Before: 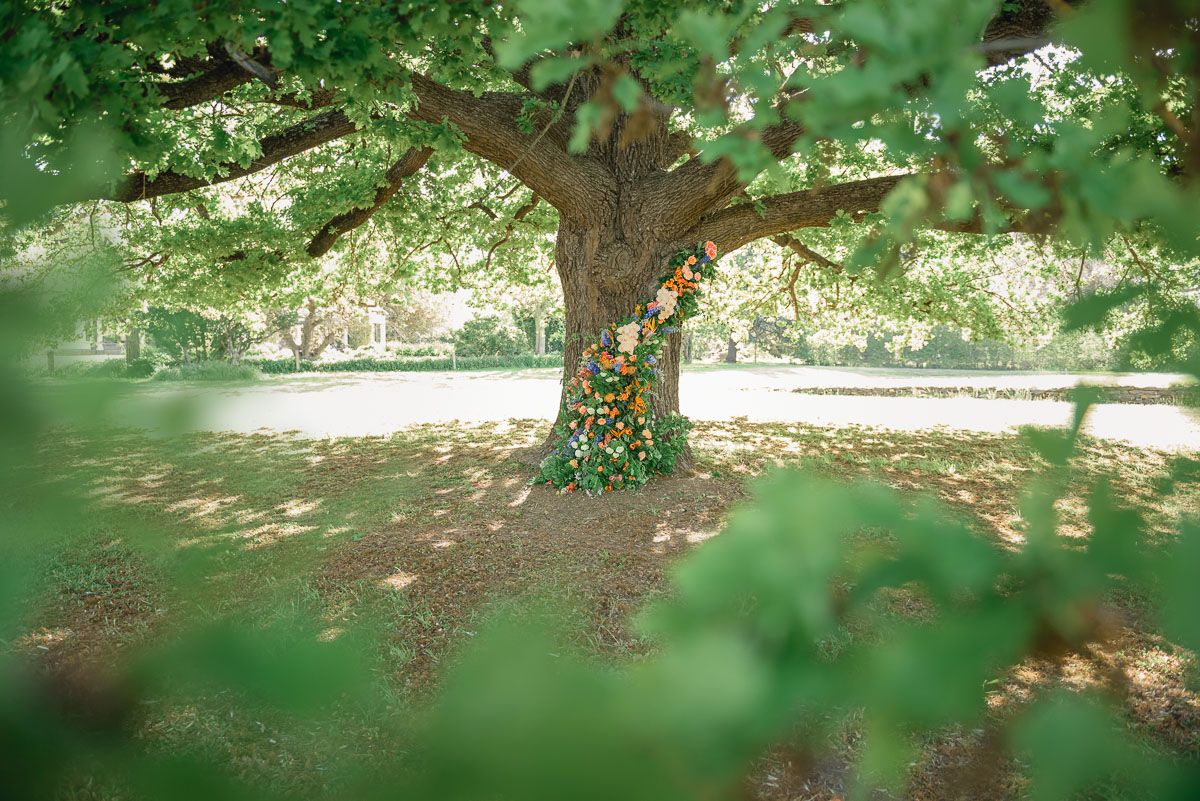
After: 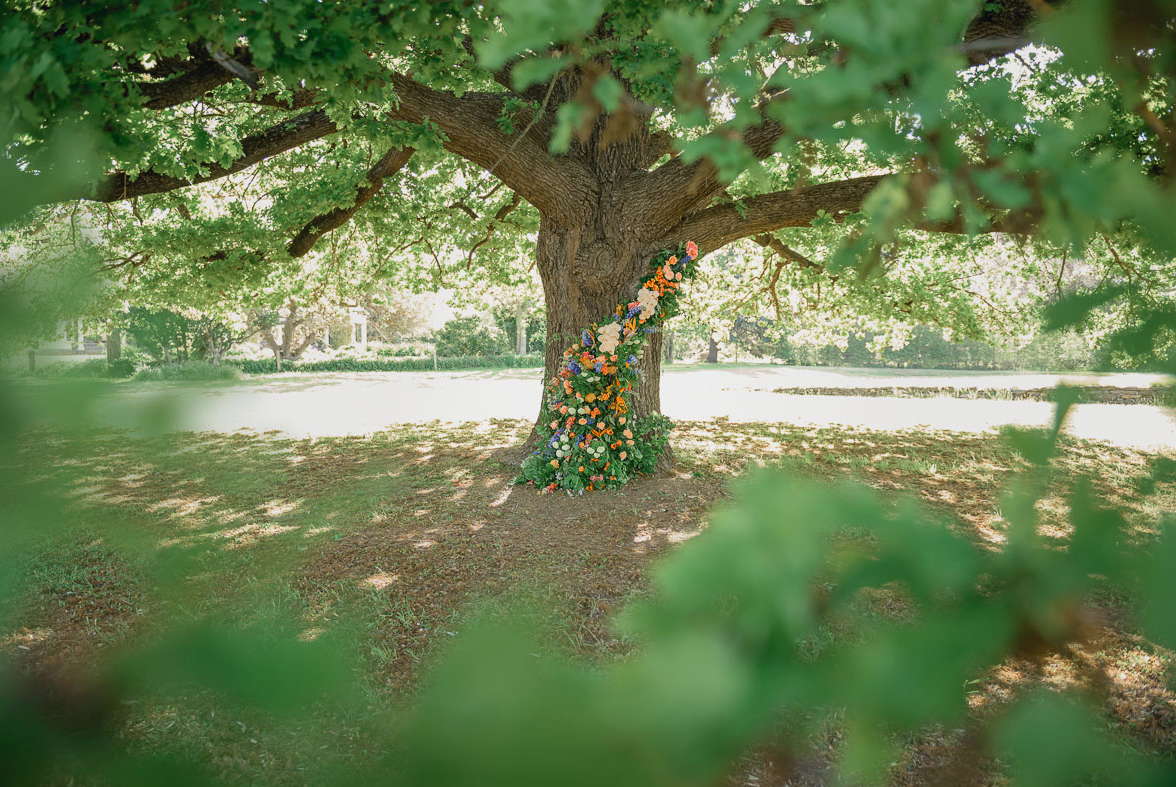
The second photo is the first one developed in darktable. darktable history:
exposure: exposure -0.172 EV, compensate highlight preservation false
crop: left 1.641%, right 0.285%, bottom 1.625%
